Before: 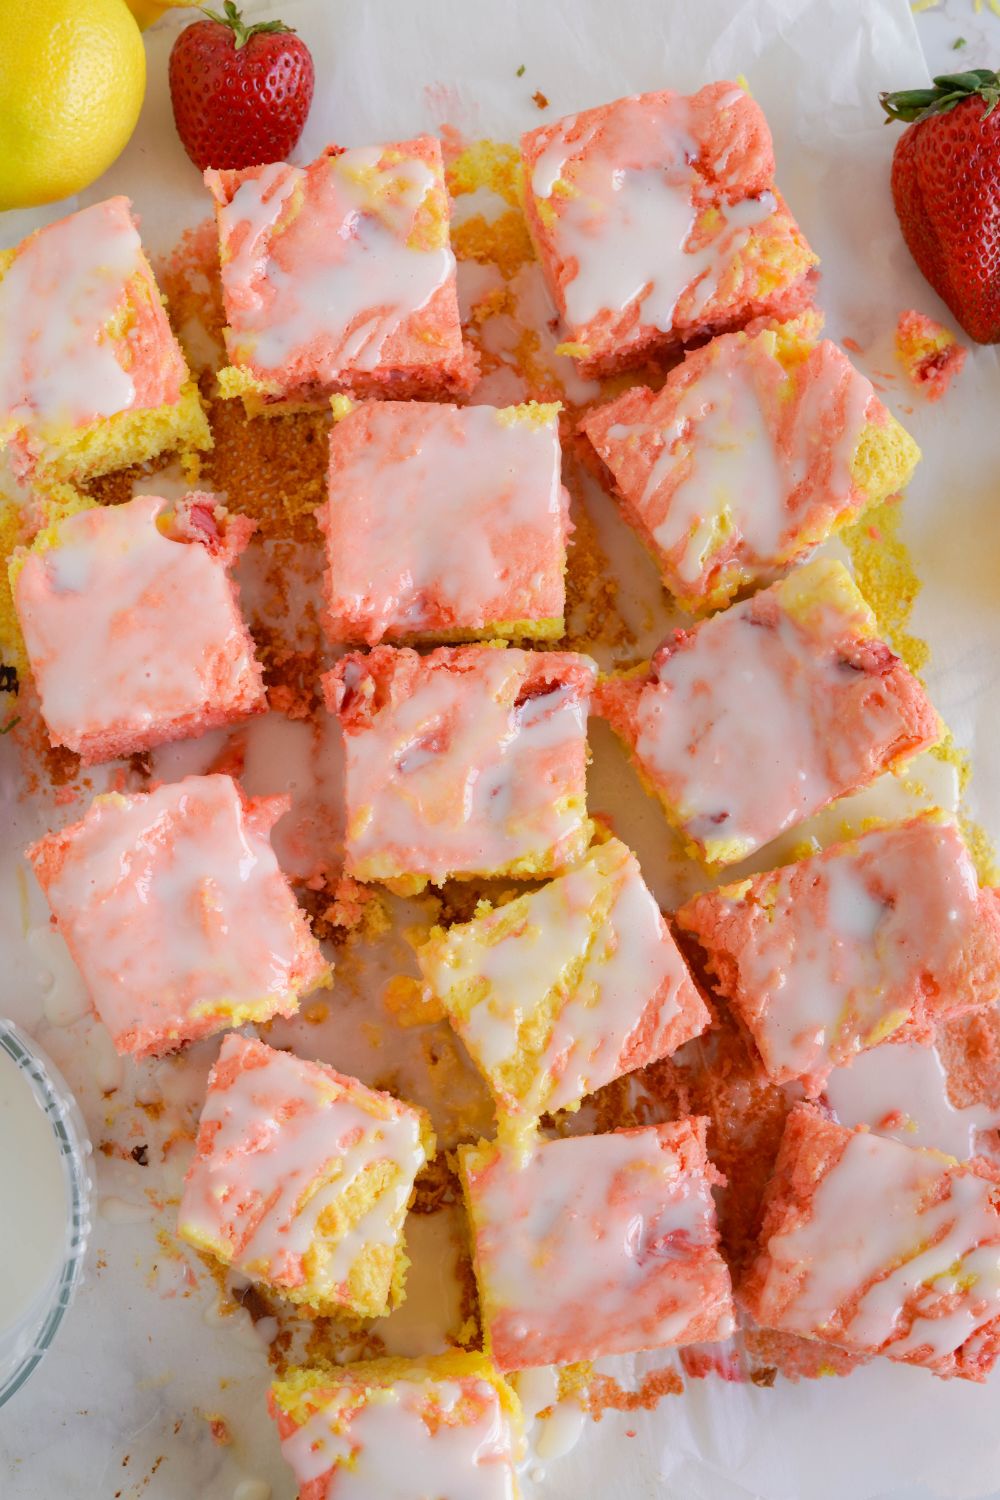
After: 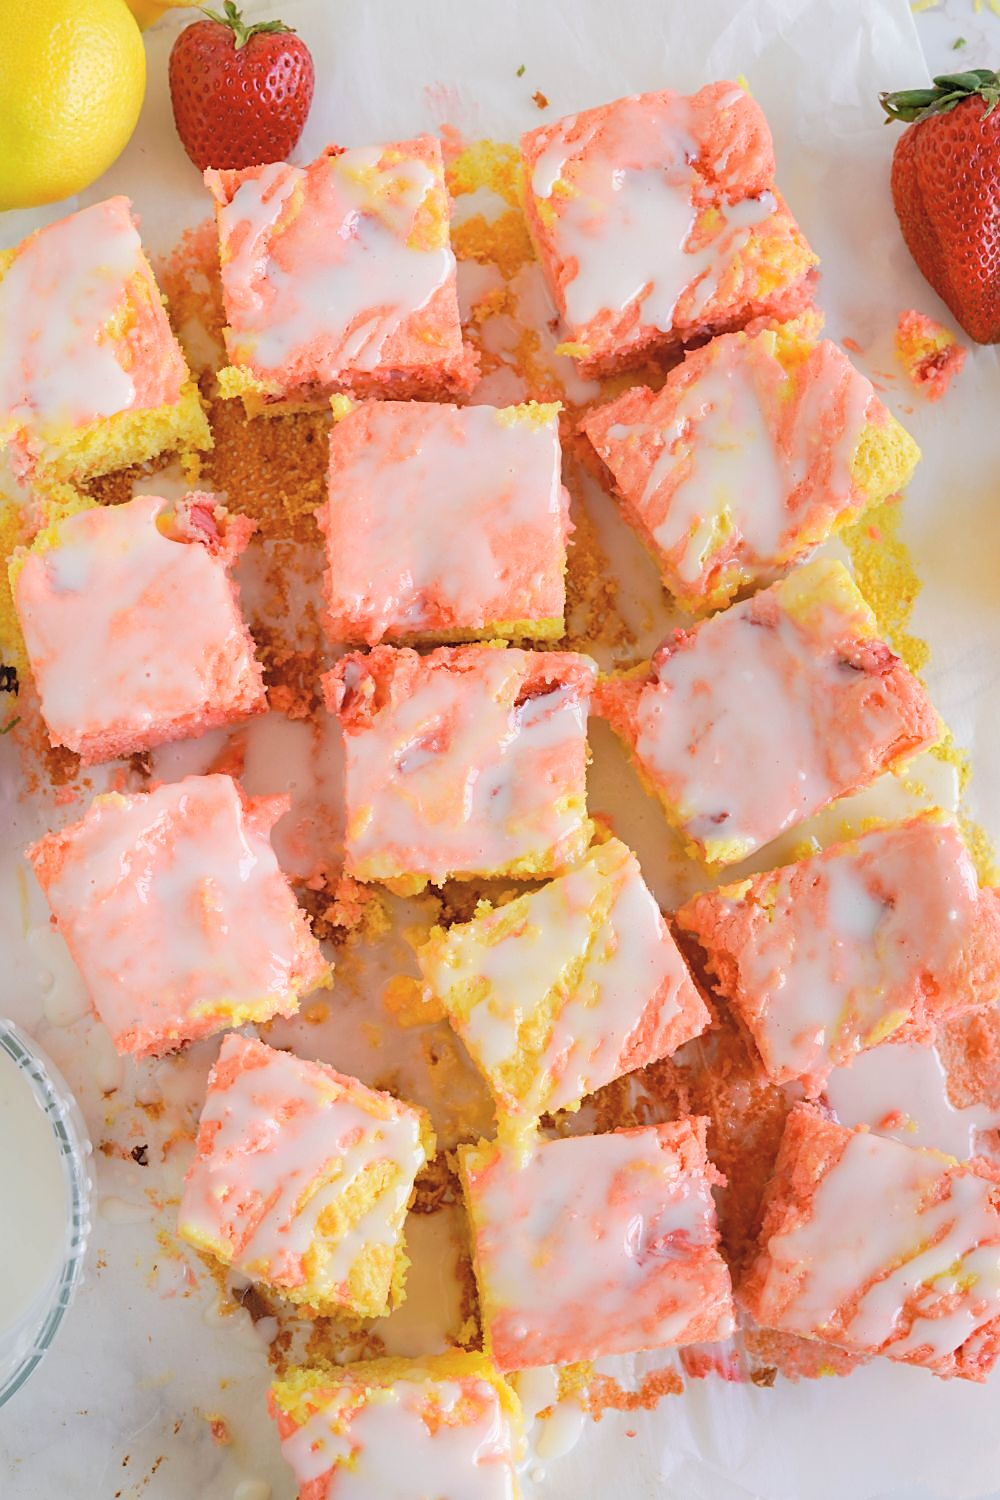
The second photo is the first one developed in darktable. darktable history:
contrast brightness saturation: brightness 0.15
sharpen: on, module defaults
